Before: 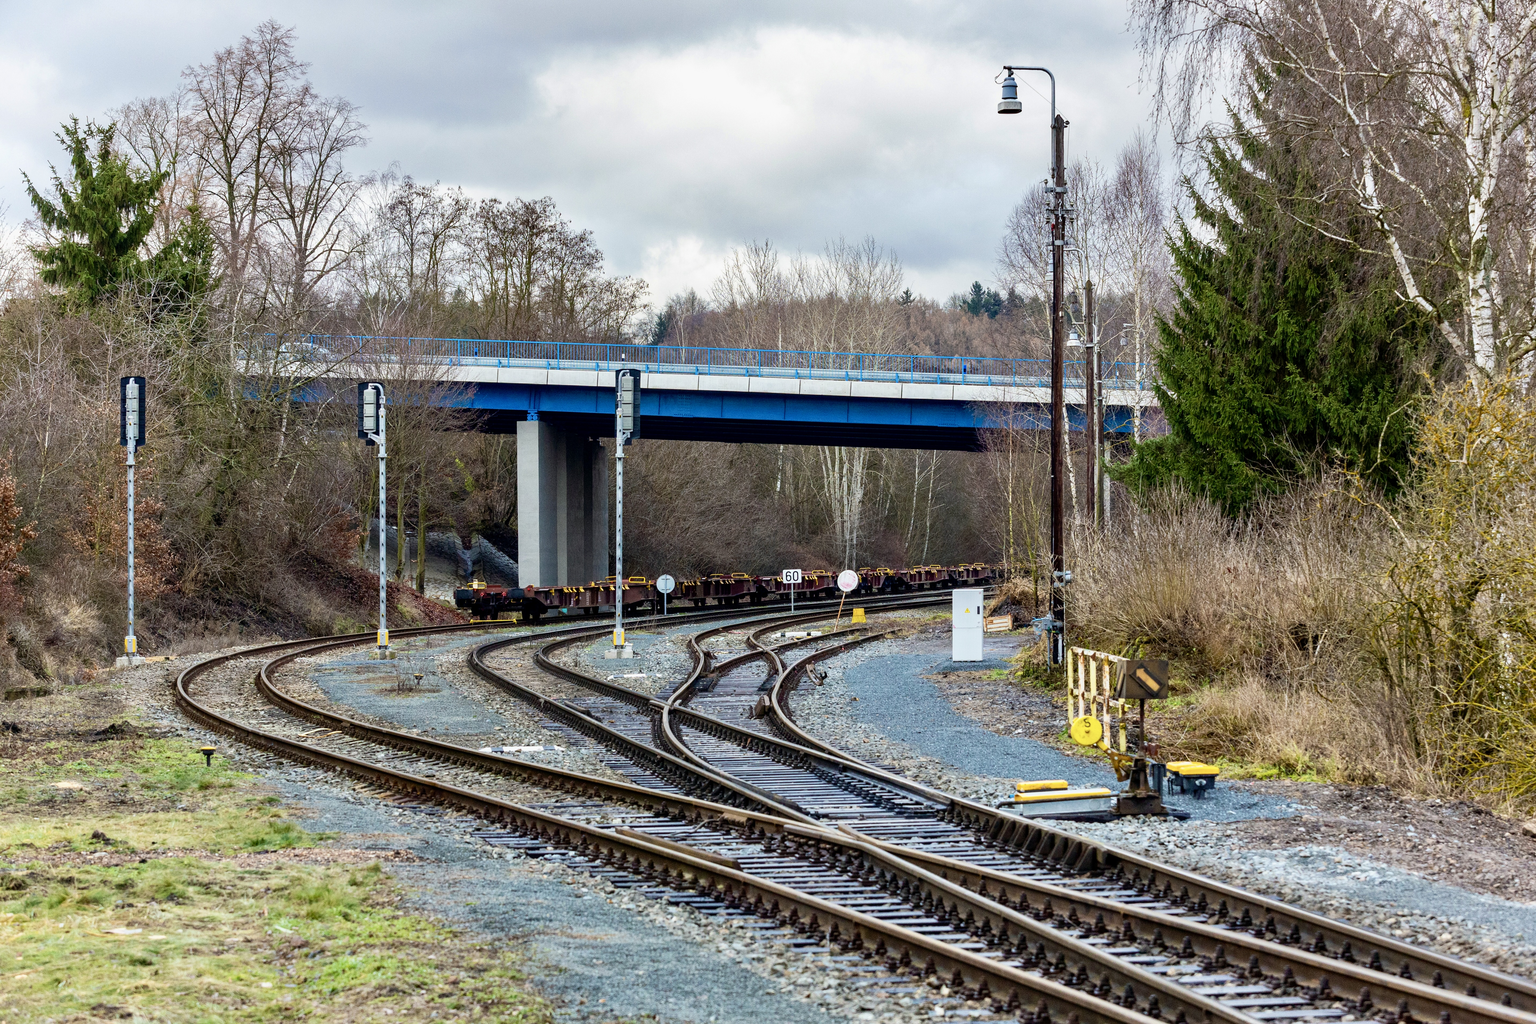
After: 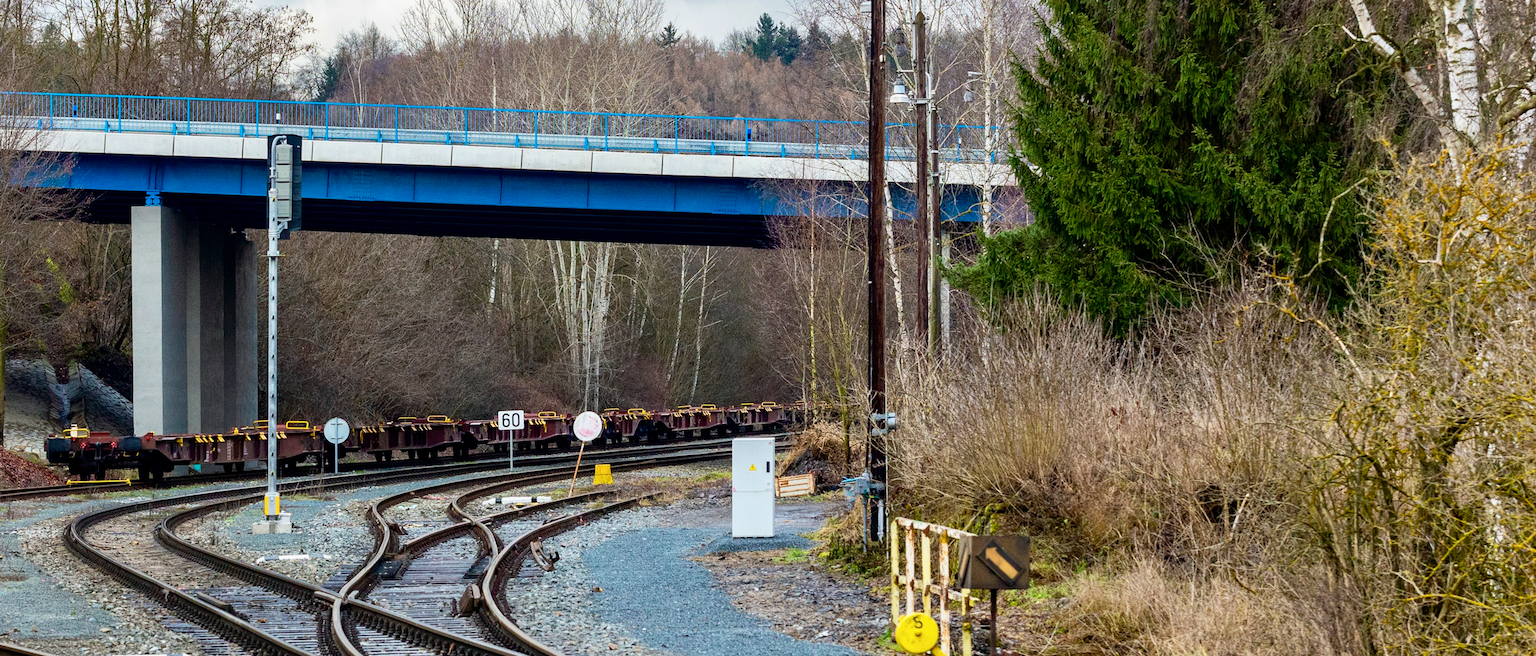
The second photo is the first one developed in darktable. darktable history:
crop and rotate: left 27.492%, top 26.594%, bottom 26.943%
